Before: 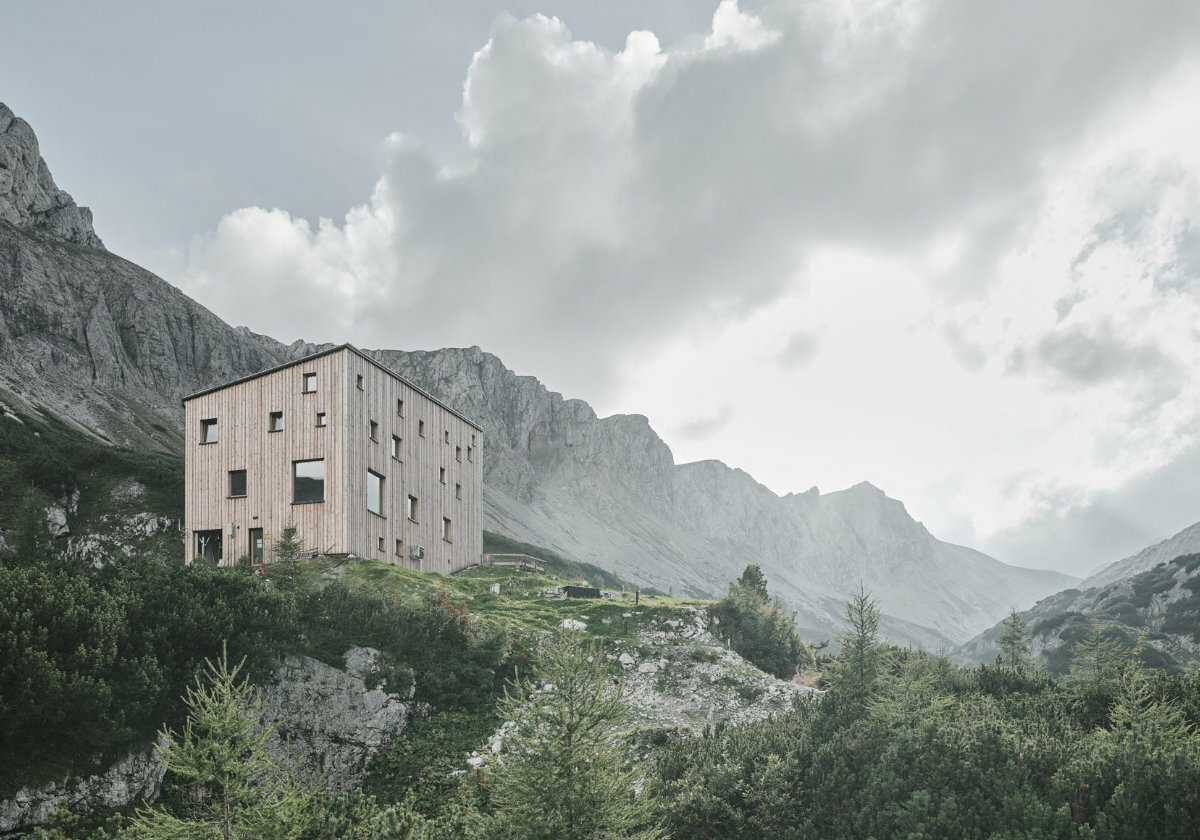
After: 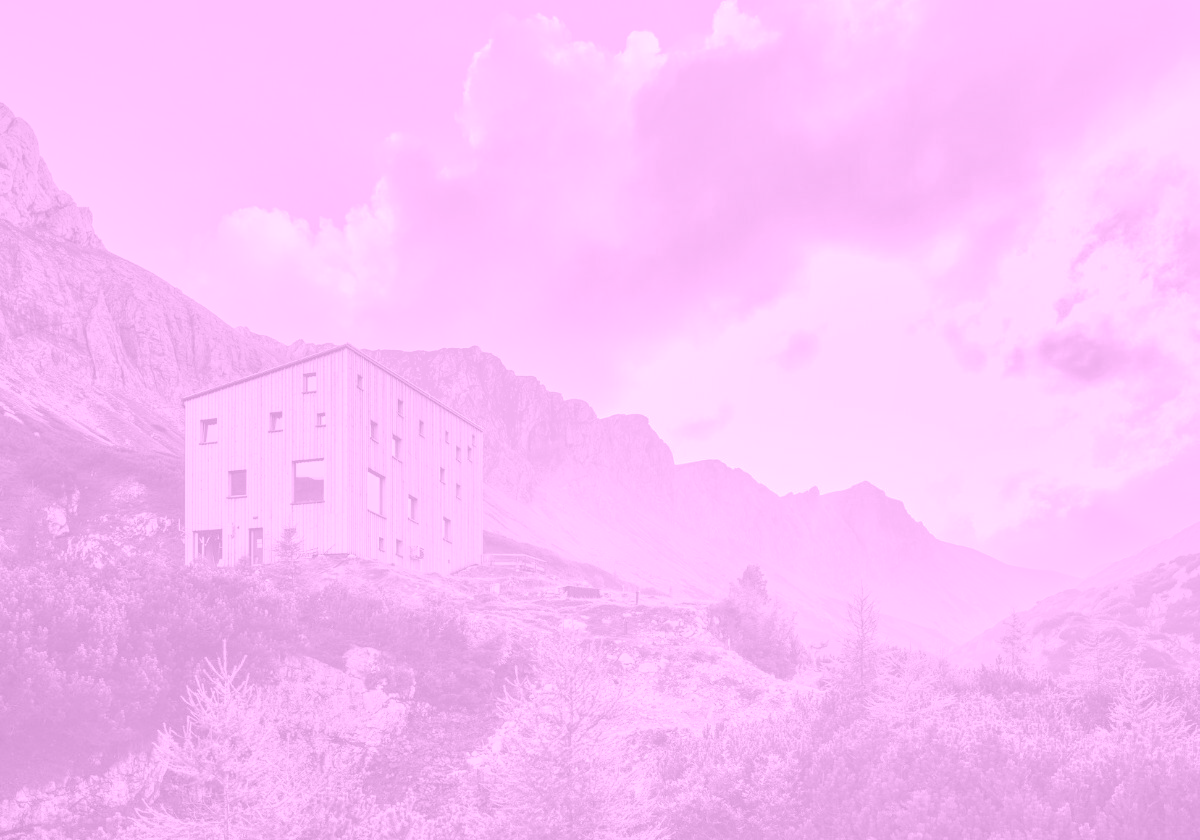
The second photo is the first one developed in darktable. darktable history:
colorize: hue 331.2°, saturation 75%, source mix 30.28%, lightness 70.52%, version 1
local contrast: on, module defaults
shadows and highlights: shadows 38.43, highlights -74.54
